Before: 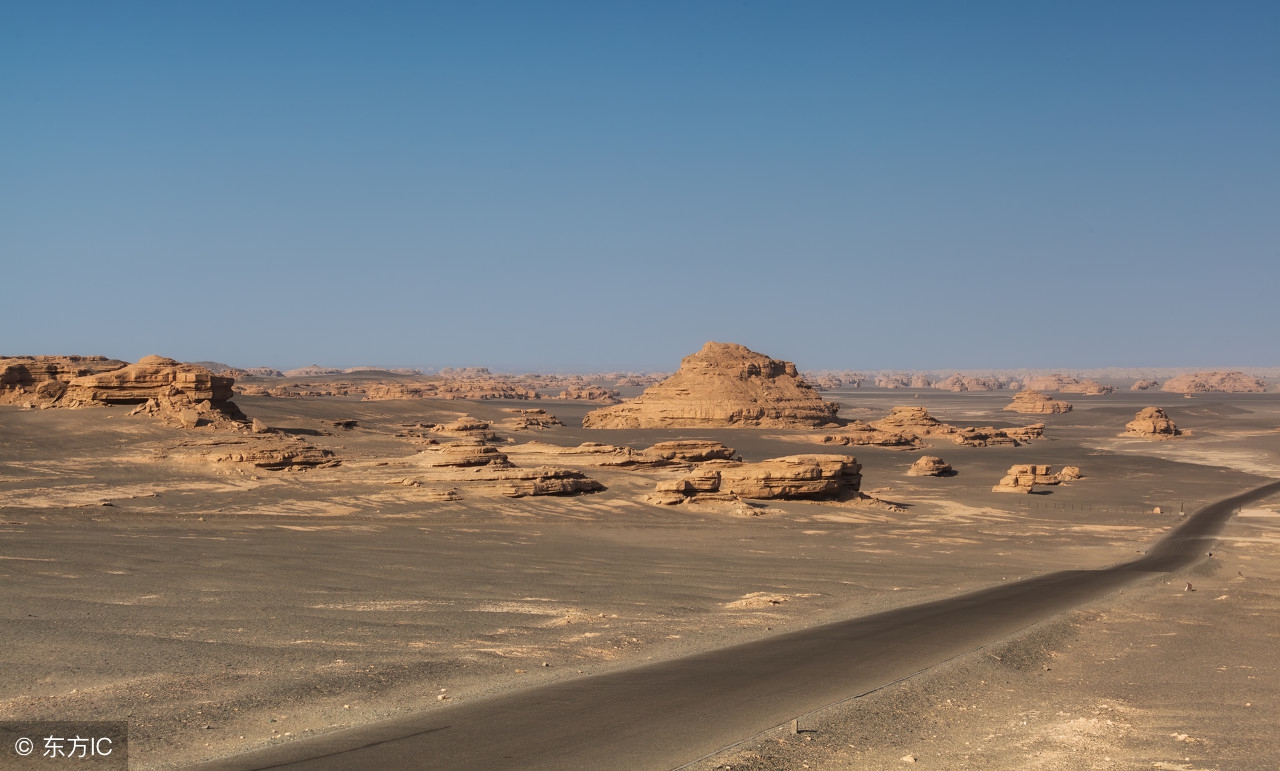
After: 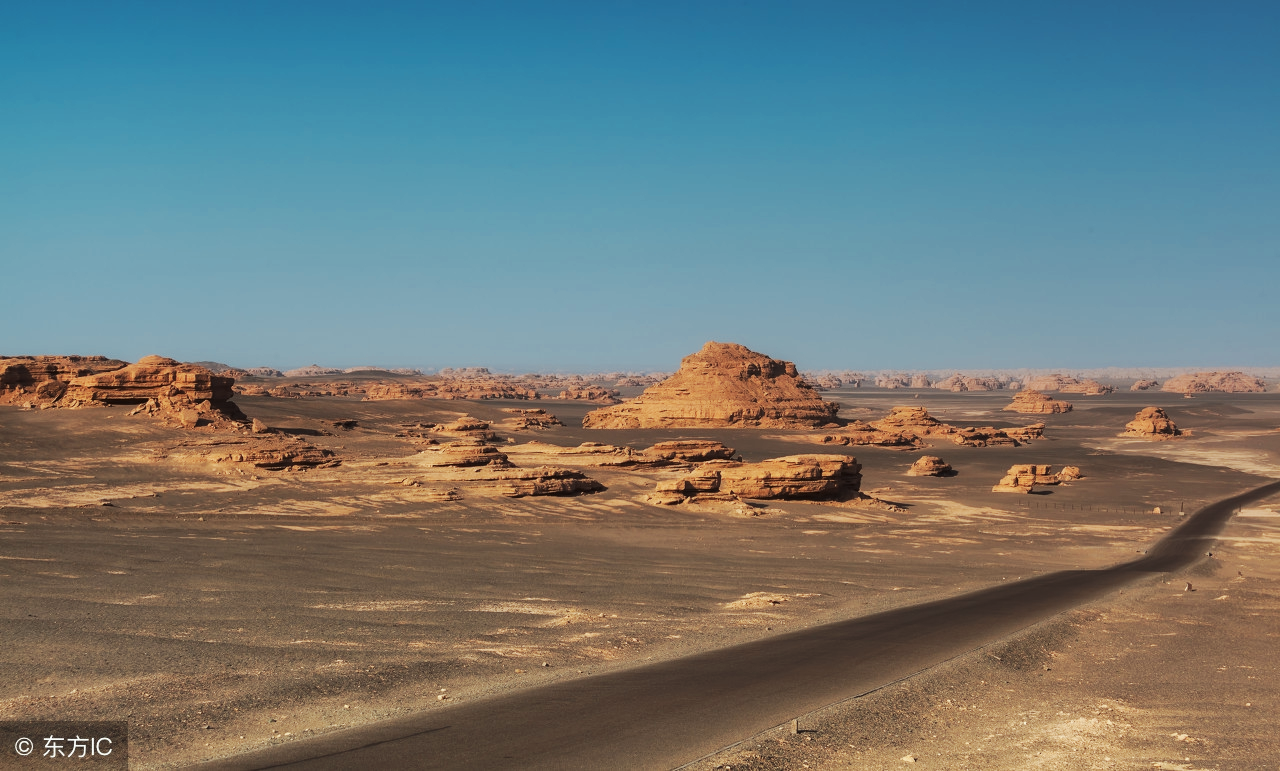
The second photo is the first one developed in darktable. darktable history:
tone curve: curves: ch0 [(0, 0) (0.003, 0.003) (0.011, 0.011) (0.025, 0.022) (0.044, 0.039) (0.069, 0.055) (0.1, 0.074) (0.136, 0.101) (0.177, 0.134) (0.224, 0.171) (0.277, 0.216) (0.335, 0.277) (0.399, 0.345) (0.468, 0.427) (0.543, 0.526) (0.623, 0.636) (0.709, 0.731) (0.801, 0.822) (0.898, 0.917) (1, 1)], preserve colors none
color look up table: target L [96.1, 96.45, 96.82, 93.97, 86.13, 88.46, 89.56, 80.12, 83.92, 61.54, 58.74, 55.19, 34.05, 4.357, 200.27, 87.93, 83.92, 65.65, 59.1, 59.31, 47.16, 45.82, 40.32, 35.03, 32.06, 21.35, 77.47, 67.35, 54.81, 60.4, 44.14, 54.27, 50.68, 45.78, 35.72, 26.72, 26.13, 25.97, 26.78, 10.85, 2.594, 84.86, 81.46, 77.58, 73.43, 53.49, 51.25, 35.47, 21.58], target a [-18.24, -18.63, -16.66, -37.15, -53.16, -72.02, -29.96, -58.11, -64.66, -14.45, -36.36, -13.96, -12.85, -0.815, 0, 3.806, 6.783, 38.68, 45.42, 17.88, 55.17, 56.78, 24.54, 49.36, 49.16, 42.92, 24.76, 34.22, 50.96, 4.199, 59.25, 27.51, 2.144, 11.48, 52.15, 53.63, 49.5, 25.59, 15.44, 38.38, 11.63, -46.23, -6.253, -33.21, -21.26, -24.73, -6.67, -7.164, -4.696], target b [19.4, 79.22, 85.69, 81.34, -10.98, 60.62, 76.52, 17.98, 68.95, 20.57, 21.67, 41.92, 25.96, 4.654, 0, 19.77, 59.78, 60.53, 14.33, 15.28, 54.84, 46.88, 42.73, 17.5, 47.76, 25.79, -7.96, -27.7, -18.8, -40.73, -30.25, -19.68, -22.6, -58.06, -6.157, -71.91, -43.07, -7.959, -45.2, -55.37, -19.74, -22.94, -1.082, -1.509, -26.2, -7.151, -36.78, -1.21, -19.3], num patches 49
